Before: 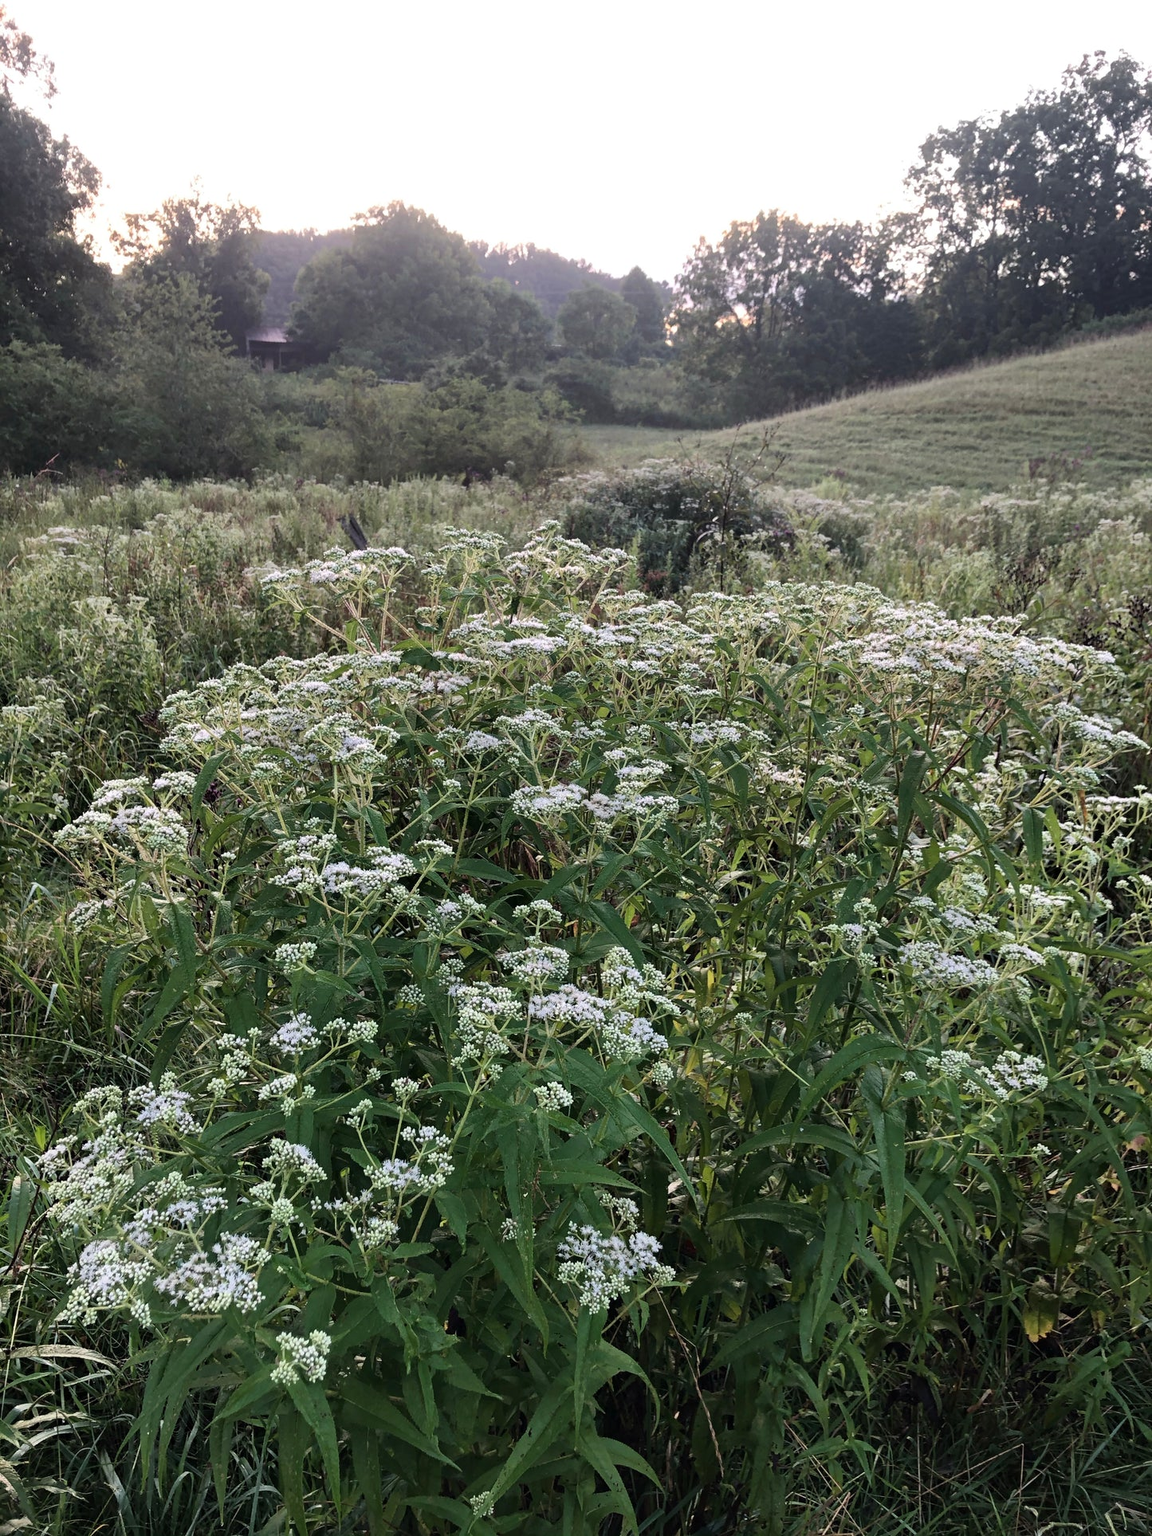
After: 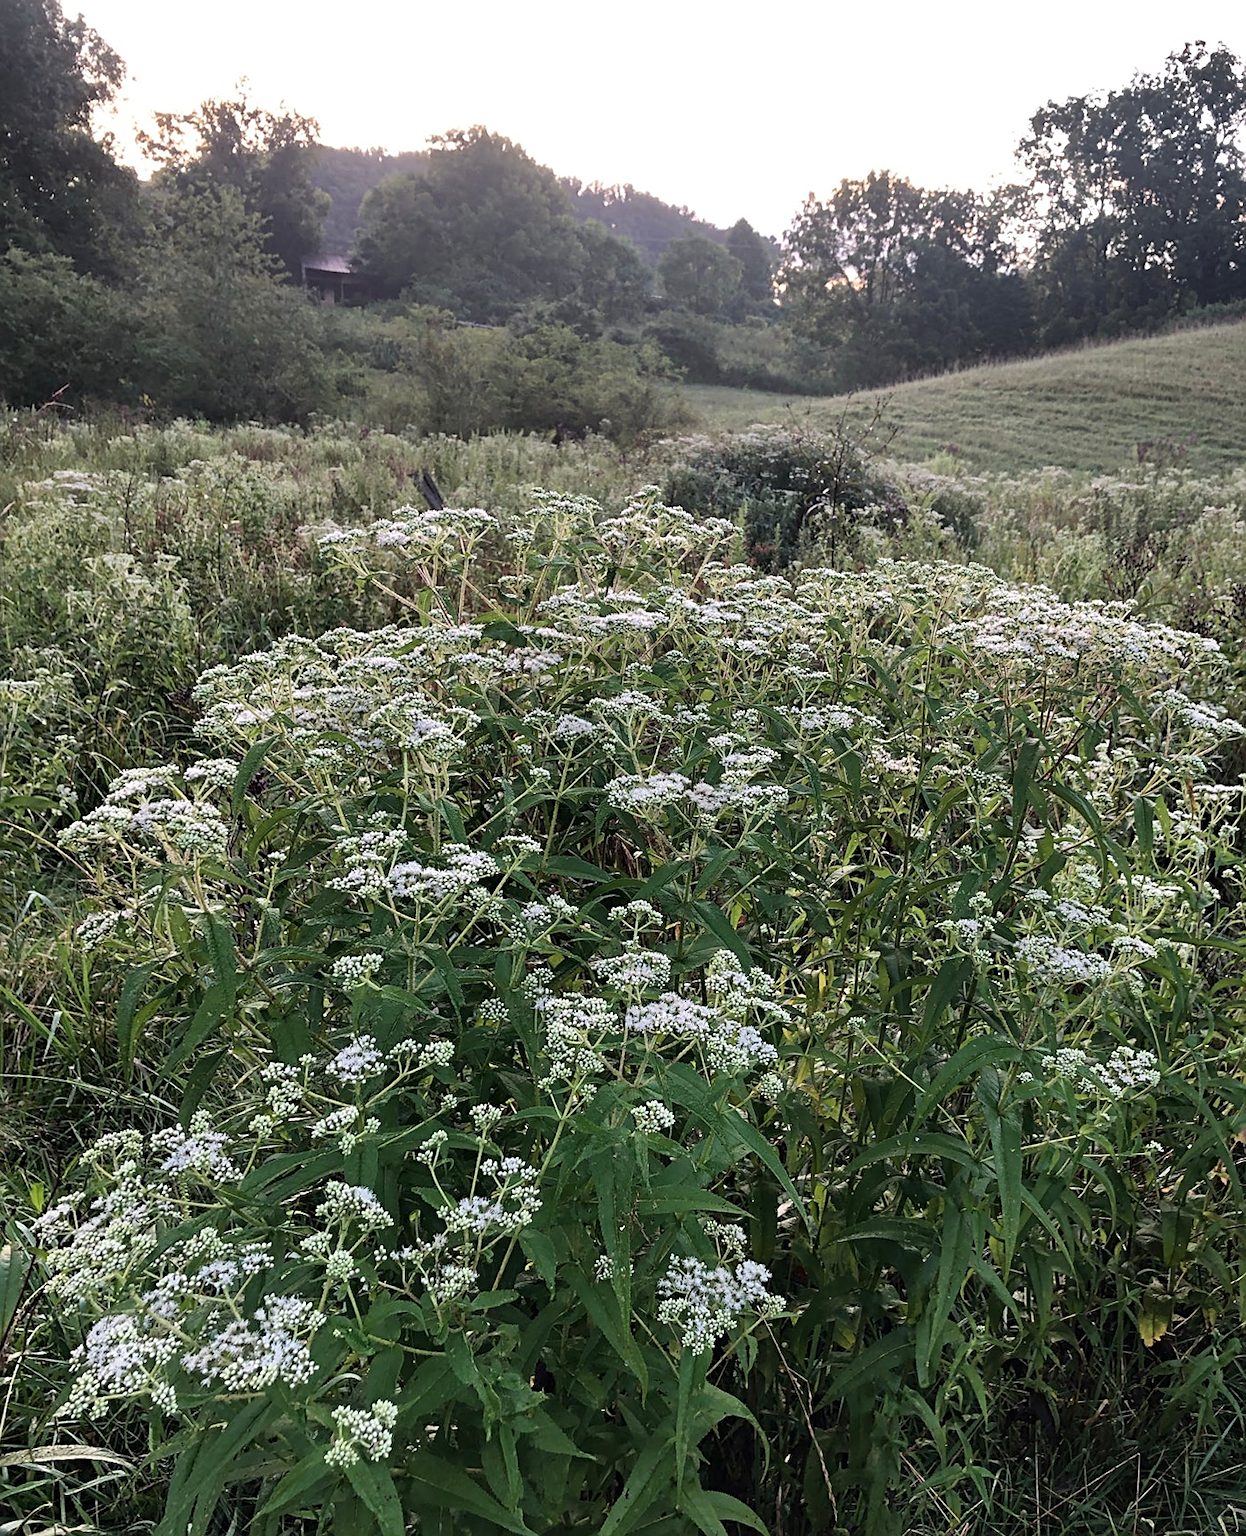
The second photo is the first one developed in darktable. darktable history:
shadows and highlights: shadows 22.7, highlights -48.71, soften with gaussian
sharpen: on, module defaults
rotate and perspective: rotation -0.013°, lens shift (vertical) -0.027, lens shift (horizontal) 0.178, crop left 0.016, crop right 0.989, crop top 0.082, crop bottom 0.918
